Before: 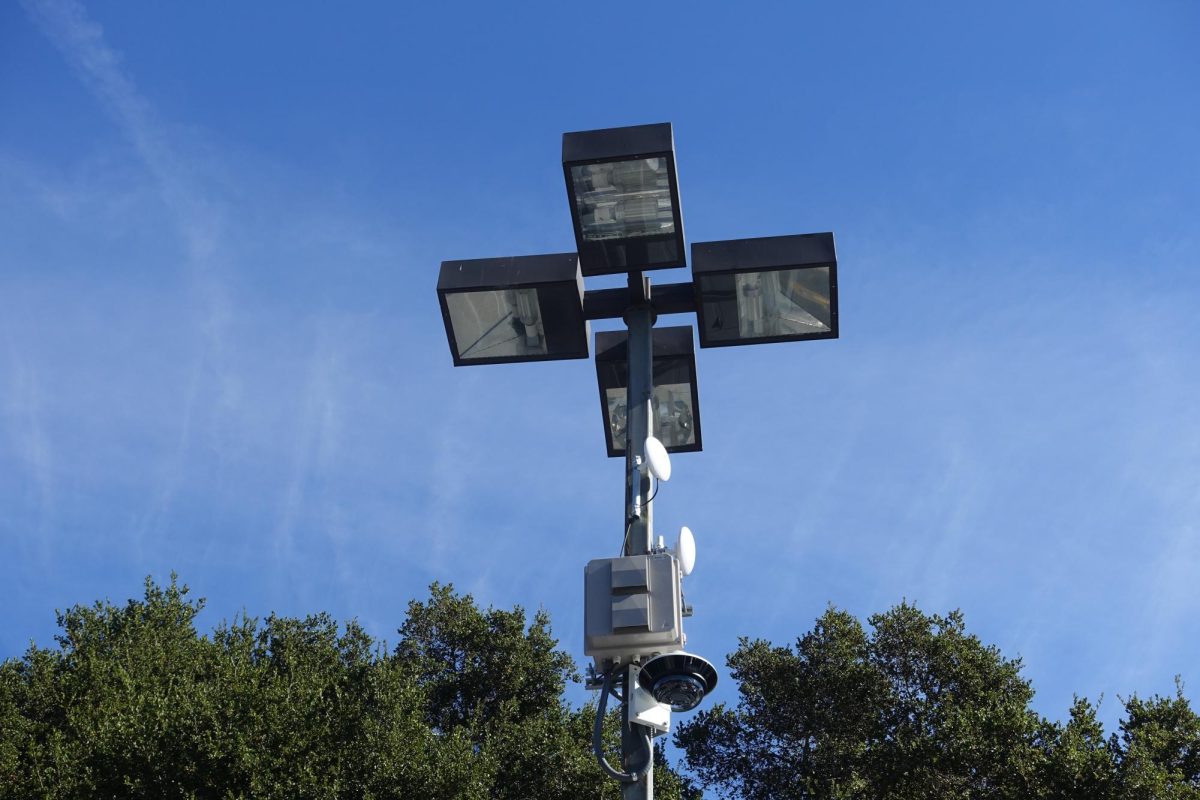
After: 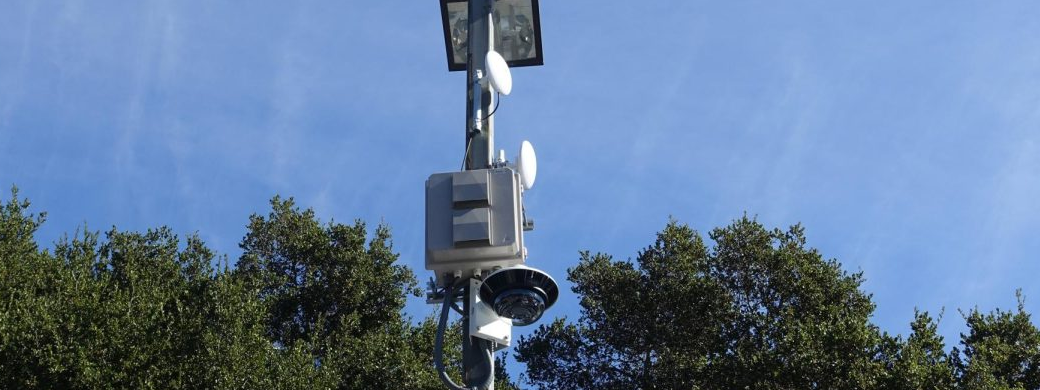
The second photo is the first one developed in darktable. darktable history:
crop and rotate: left 13.292%, top 48.282%, bottom 2.962%
